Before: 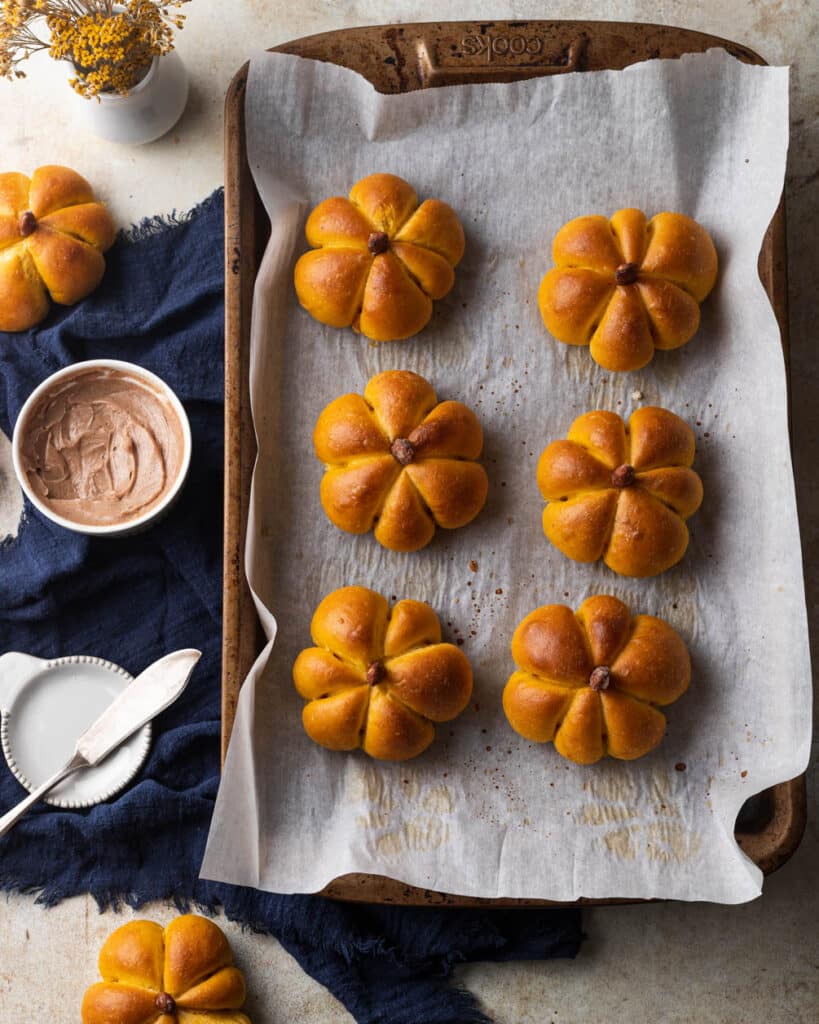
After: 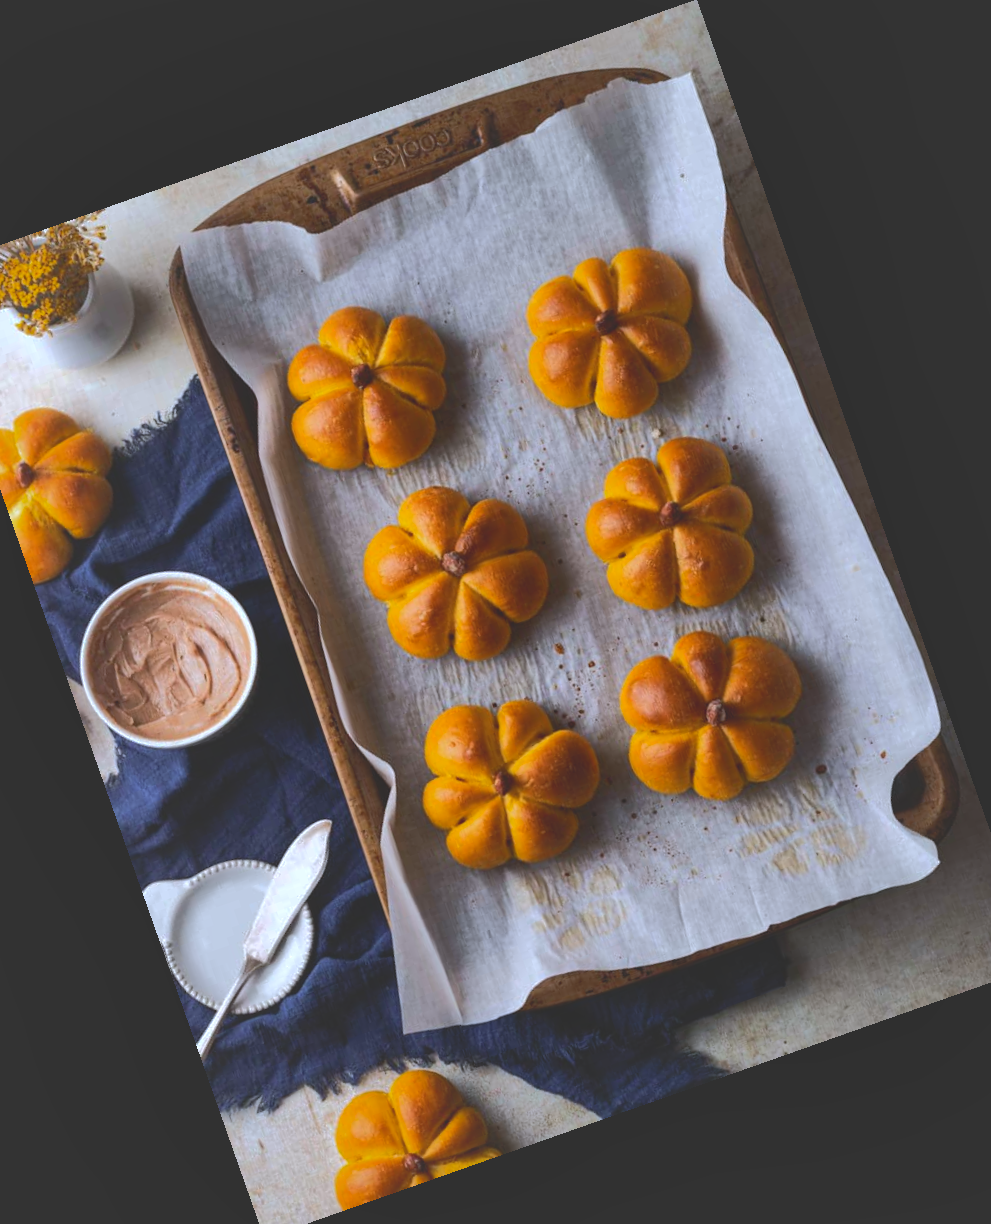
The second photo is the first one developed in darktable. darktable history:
contrast brightness saturation: contrast -0.28
shadows and highlights: highlights -60
tone equalizer: -8 EV -0.75 EV, -7 EV -0.7 EV, -6 EV -0.6 EV, -5 EV -0.4 EV, -3 EV 0.4 EV, -2 EV 0.6 EV, -1 EV 0.7 EV, +0 EV 0.75 EV, edges refinement/feathering 500, mask exposure compensation -1.57 EV, preserve details no
white balance: red 0.954, blue 1.079
crop and rotate: angle 19.43°, left 6.812%, right 4.125%, bottom 1.087%
